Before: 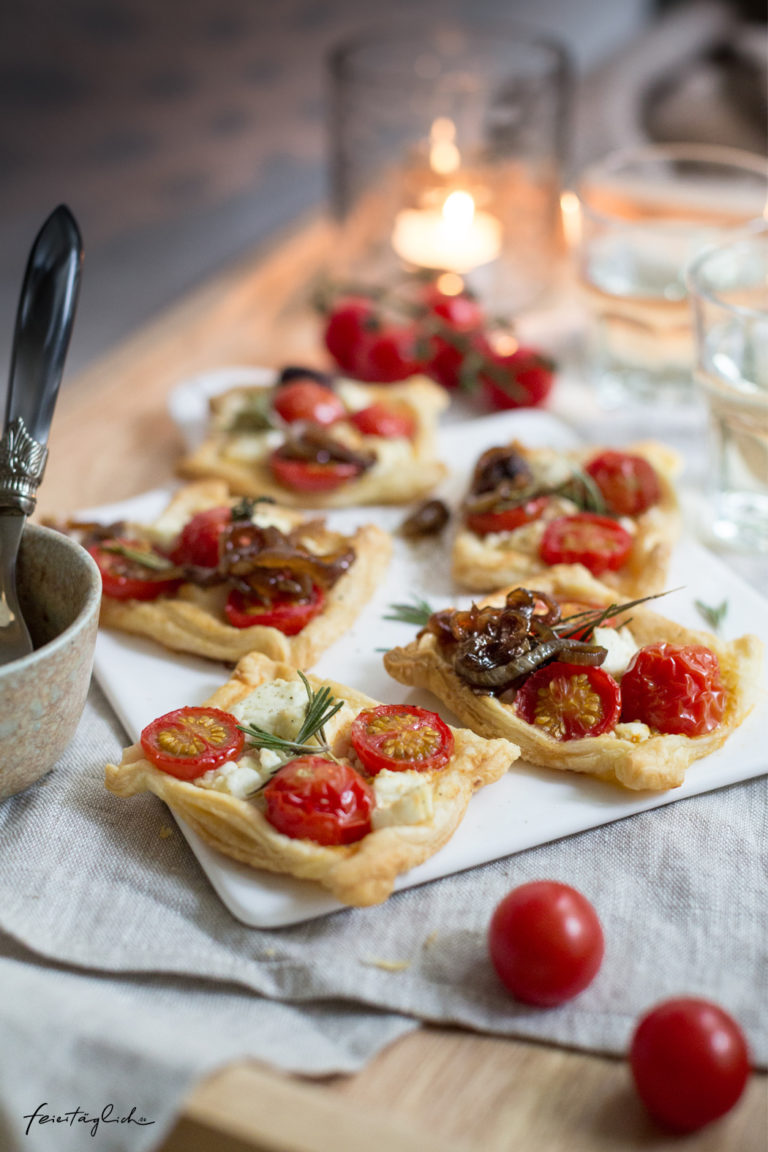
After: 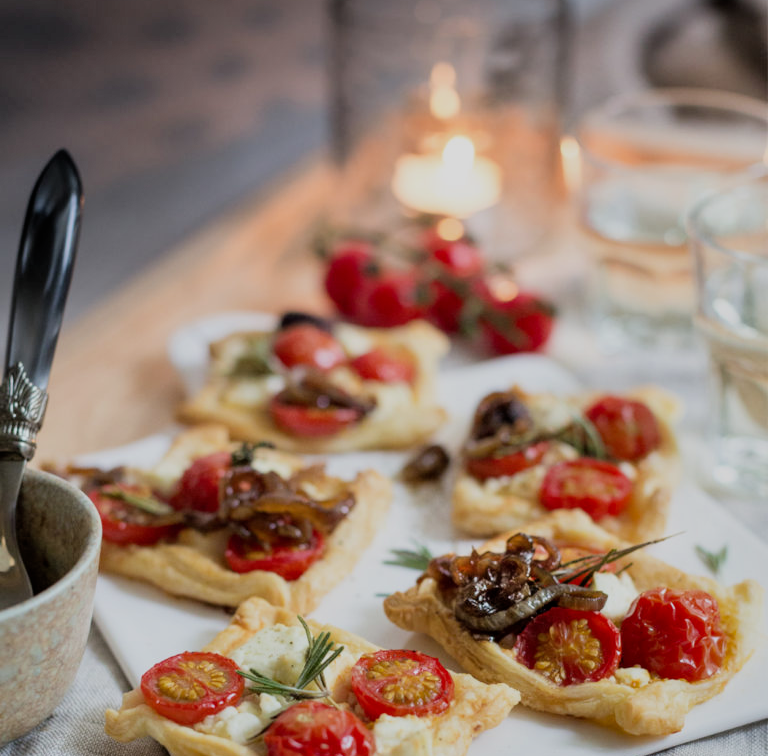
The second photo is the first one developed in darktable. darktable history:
filmic rgb: hardness 4.17
shadows and highlights: low approximation 0.01, soften with gaussian
crop and rotate: top 4.848%, bottom 29.503%
